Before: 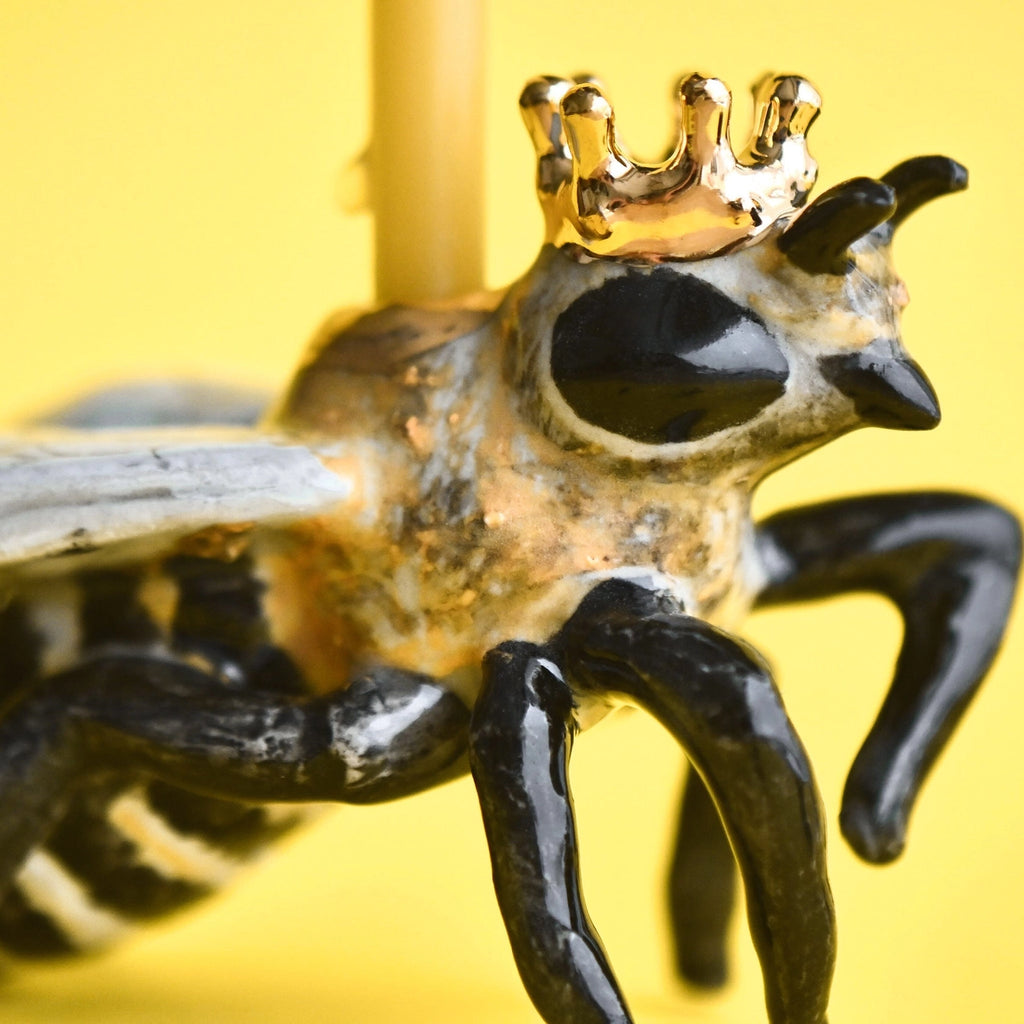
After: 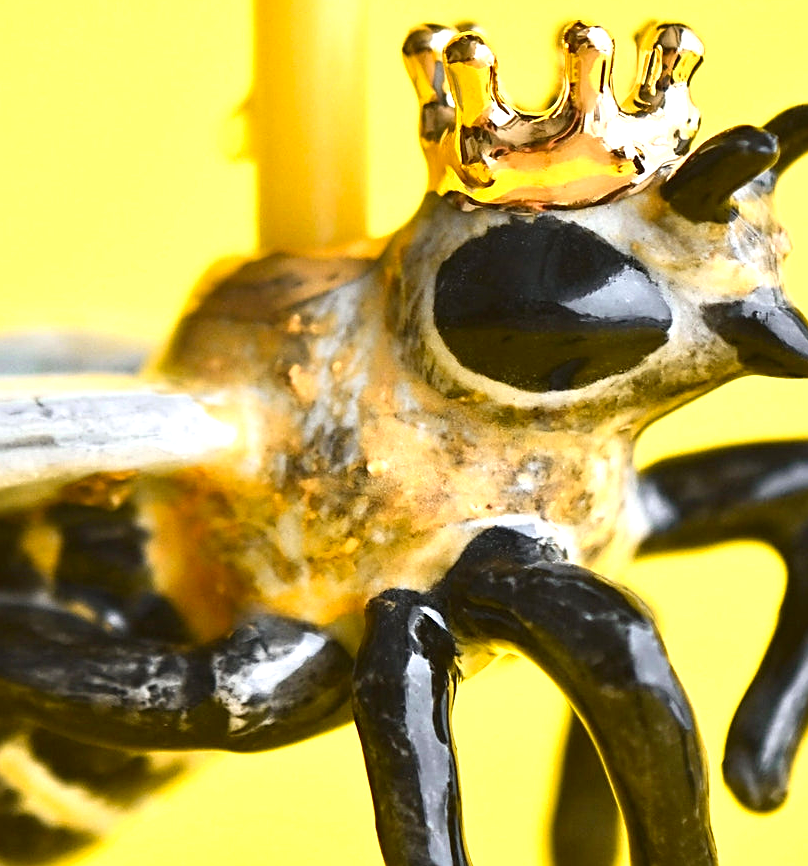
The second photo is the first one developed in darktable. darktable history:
contrast brightness saturation: contrast 0.08, saturation 0.197
crop: left 11.431%, top 5.114%, right 9.567%, bottom 10.288%
sharpen: on, module defaults
exposure: black level correction 0, exposure 0.5 EV, compensate exposure bias true, compensate highlight preservation false
